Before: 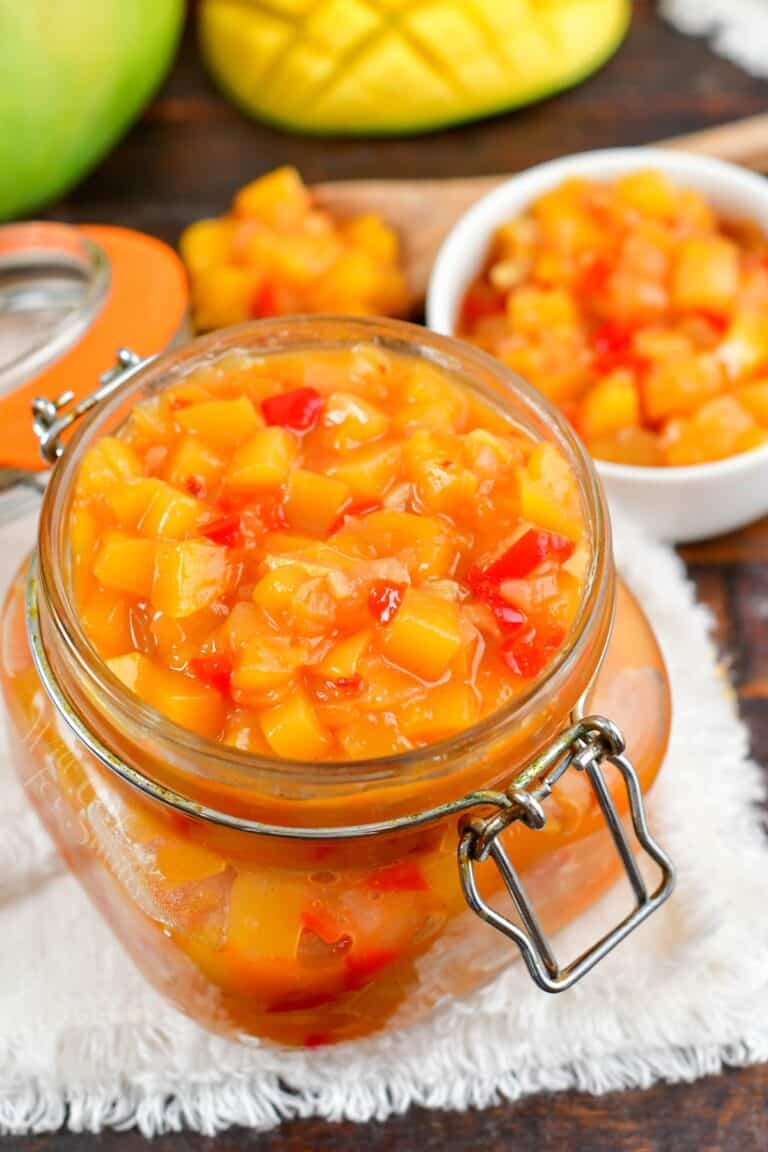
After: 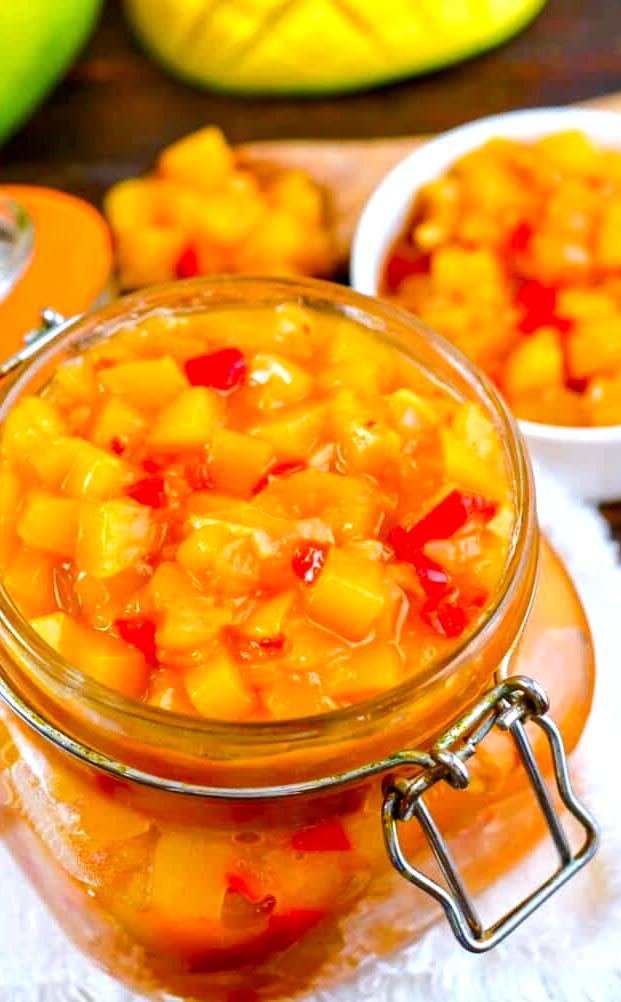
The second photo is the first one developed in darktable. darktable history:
exposure: exposure 0.127 EV, compensate highlight preservation false
crop: left 9.929%, top 3.475%, right 9.188%, bottom 9.529%
color balance: contrast 8.5%, output saturation 105%
tone equalizer: -7 EV 0.18 EV, -6 EV 0.12 EV, -5 EV 0.08 EV, -4 EV 0.04 EV, -2 EV -0.02 EV, -1 EV -0.04 EV, +0 EV -0.06 EV, luminance estimator HSV value / RGB max
color balance rgb: linear chroma grading › global chroma 18.9%, perceptual saturation grading › global saturation 20%, perceptual saturation grading › highlights -25%, perceptual saturation grading › shadows 50%, global vibrance 18.93%
color correction: highlights a* -0.137, highlights b* -5.91, shadows a* -0.137, shadows b* -0.137
white balance: red 0.967, blue 1.049
local contrast: highlights 100%, shadows 100%, detail 120%, midtone range 0.2
